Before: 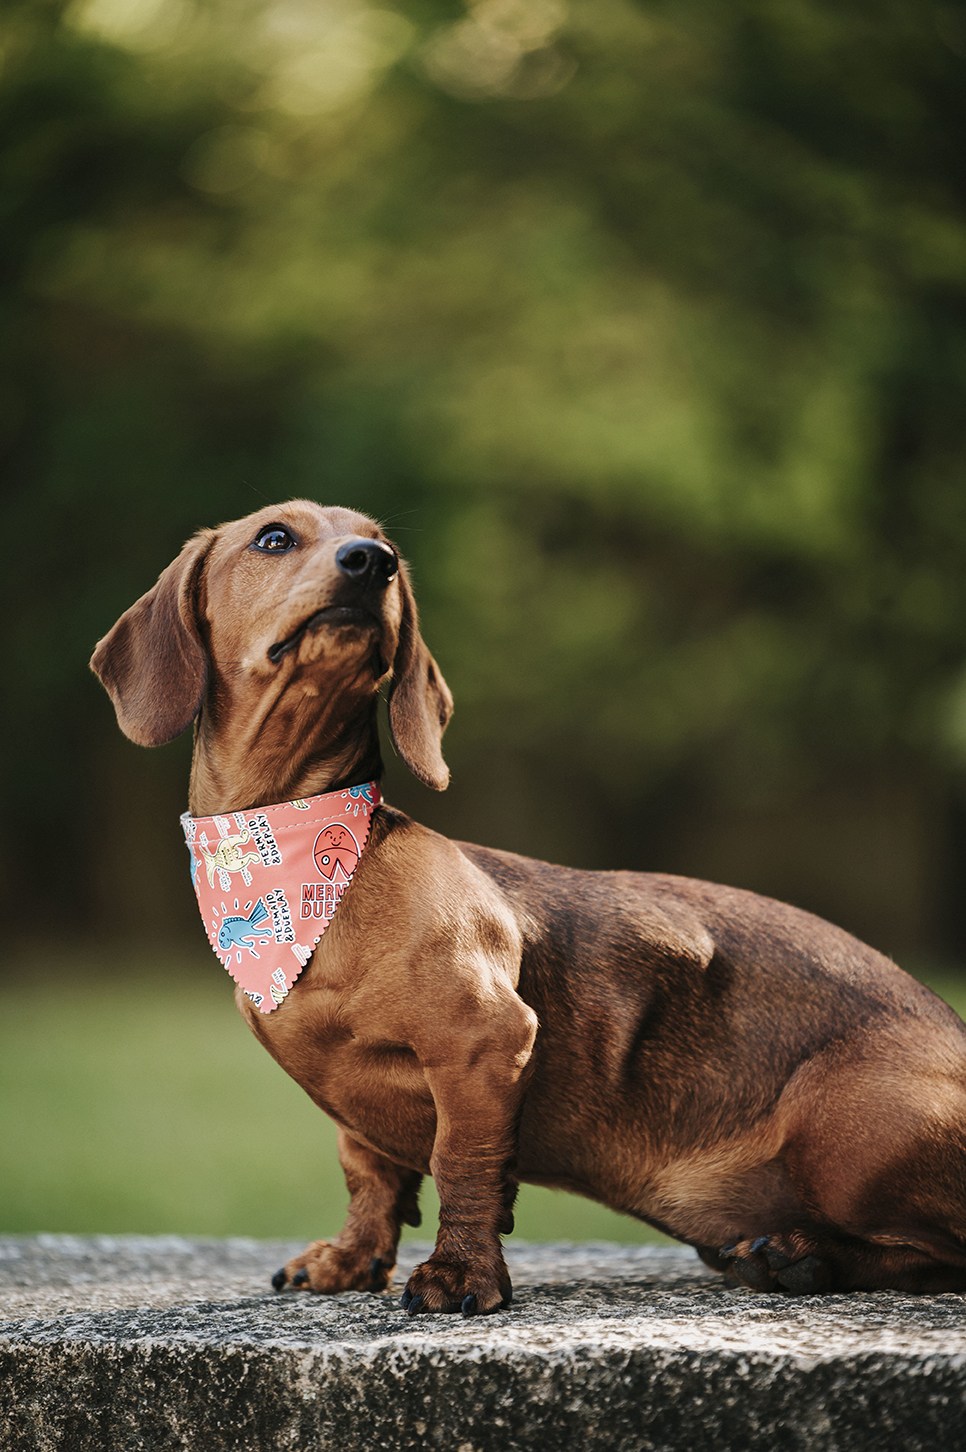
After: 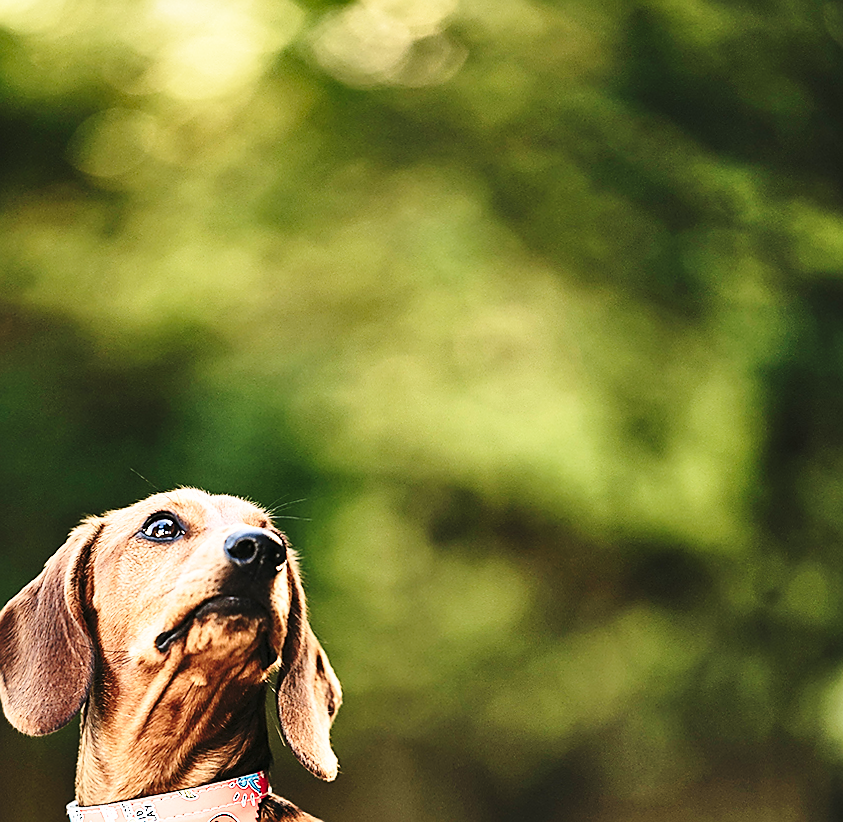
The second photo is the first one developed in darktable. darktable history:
shadows and highlights: low approximation 0.01, soften with gaussian
crop and rotate: left 11.812%, bottom 42.776%
exposure: black level correction 0, exposure 0.7 EV, compensate exposure bias true, compensate highlight preservation false
rotate and perspective: rotation 0.174°, lens shift (vertical) 0.013, lens shift (horizontal) 0.019, shear 0.001, automatic cropping original format, crop left 0.007, crop right 0.991, crop top 0.016, crop bottom 0.997
sharpen: radius 1.4, amount 1.25, threshold 0.7
contrast brightness saturation: contrast 0.14
base curve: curves: ch0 [(0, 0) (0.036, 0.037) (0.121, 0.228) (0.46, 0.76) (0.859, 0.983) (1, 1)], preserve colors none
